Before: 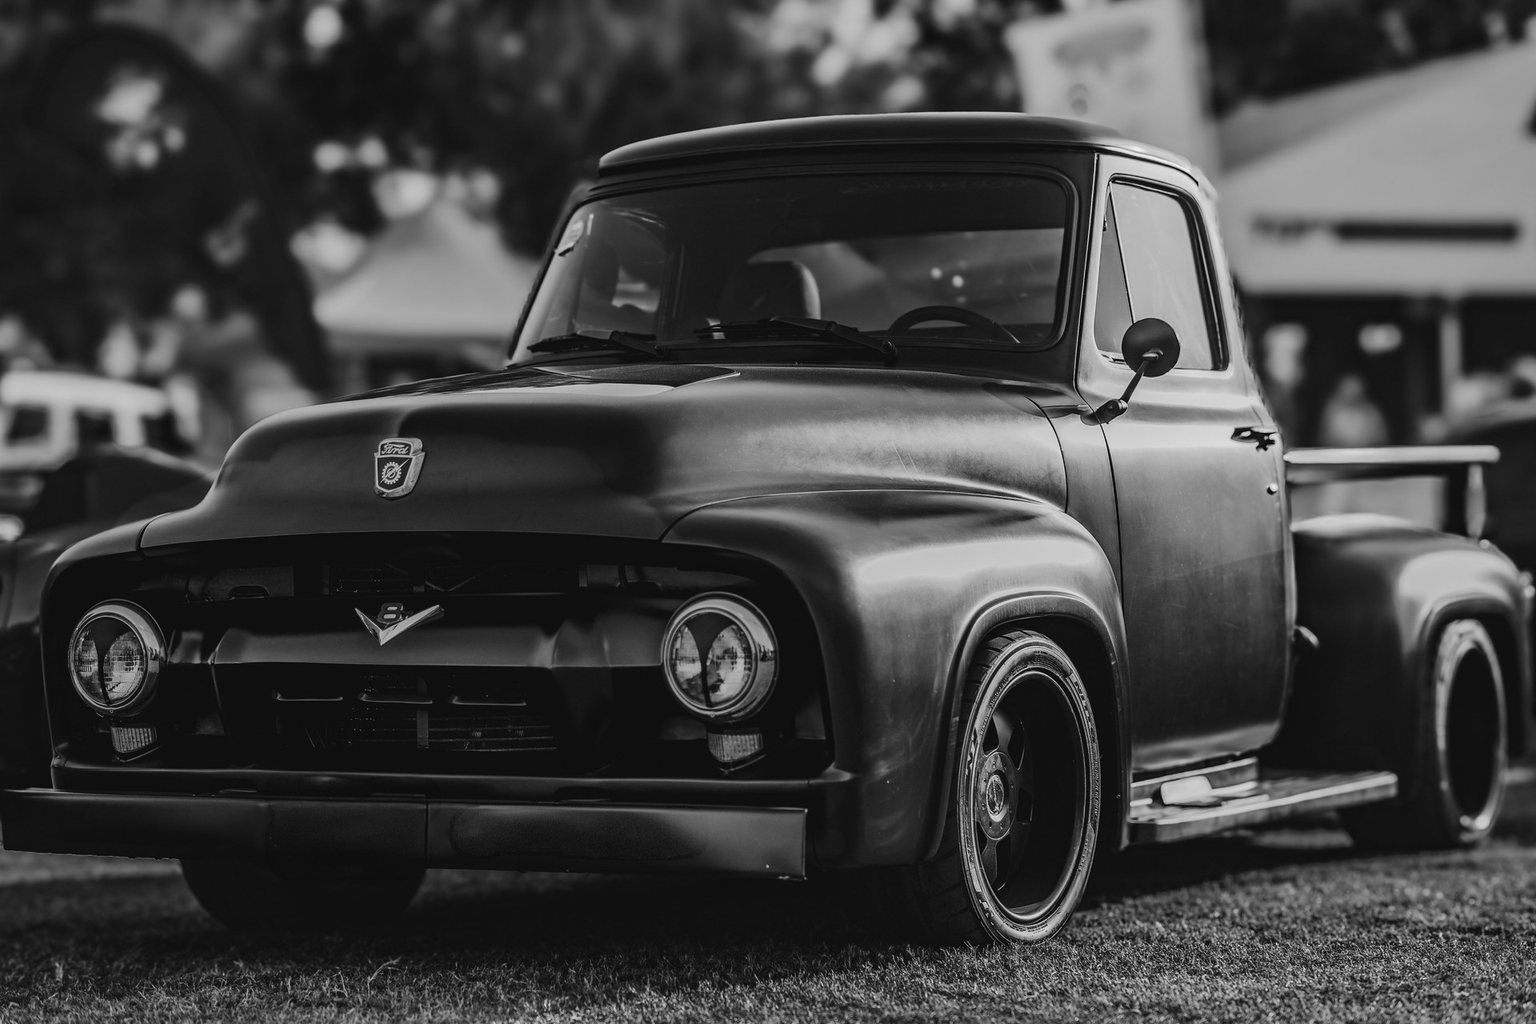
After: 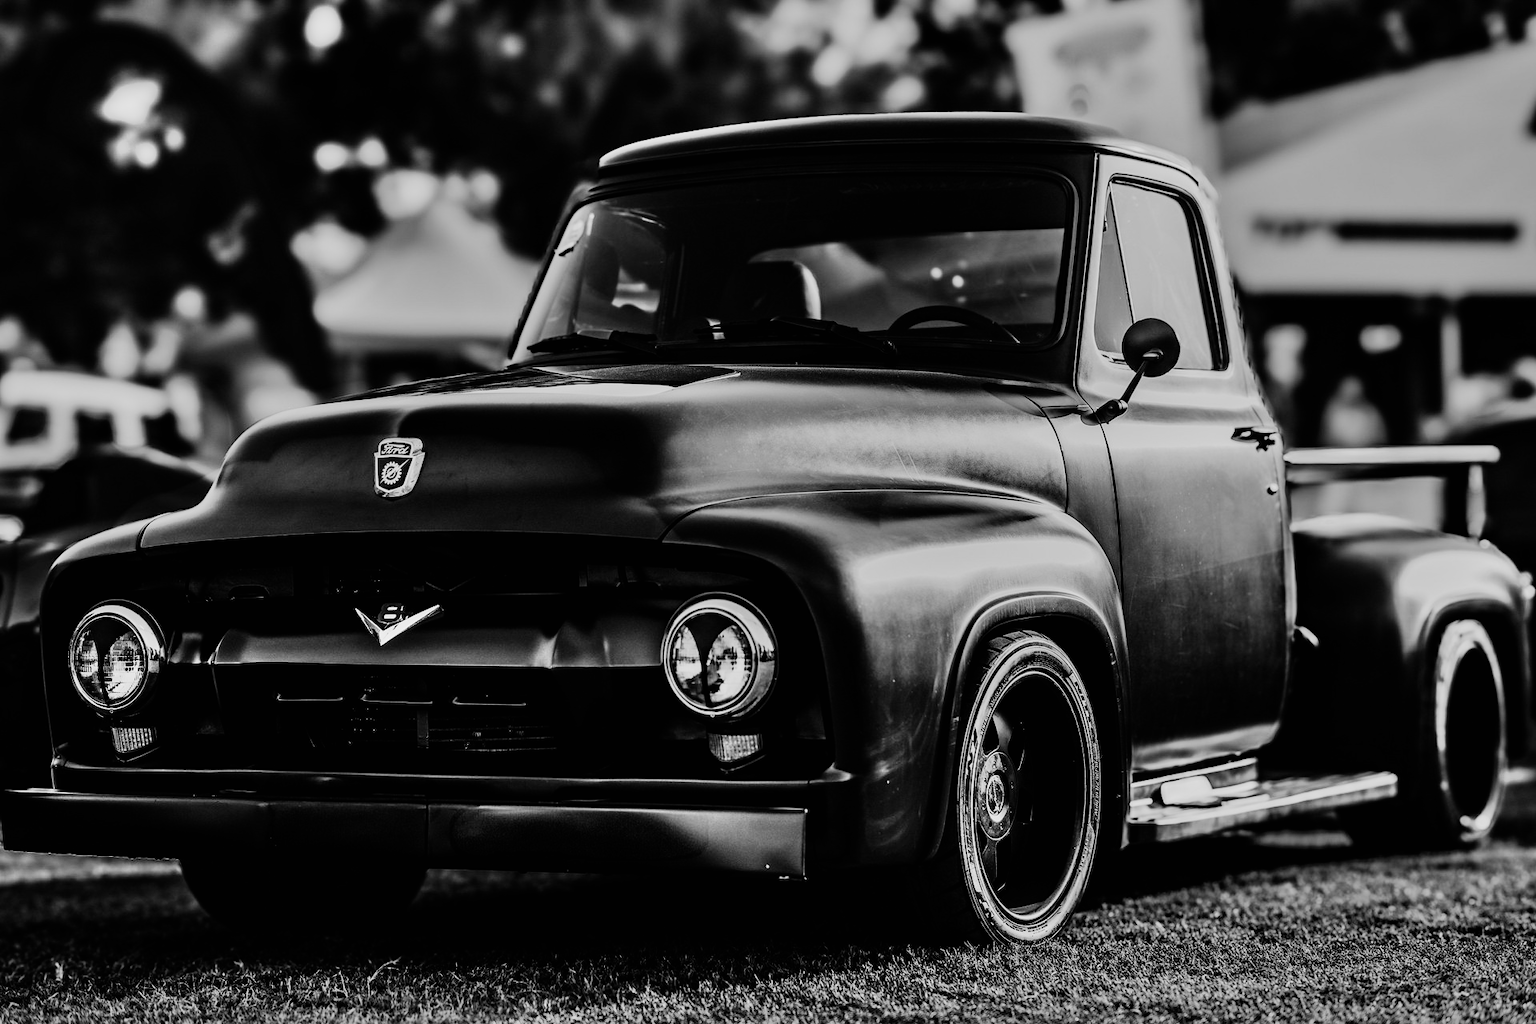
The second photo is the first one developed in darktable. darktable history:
shadows and highlights: soften with gaussian
filmic rgb: black relative exposure -7.49 EV, white relative exposure 4.99 EV, hardness 3.3, contrast 1.297, color science v6 (2022)
